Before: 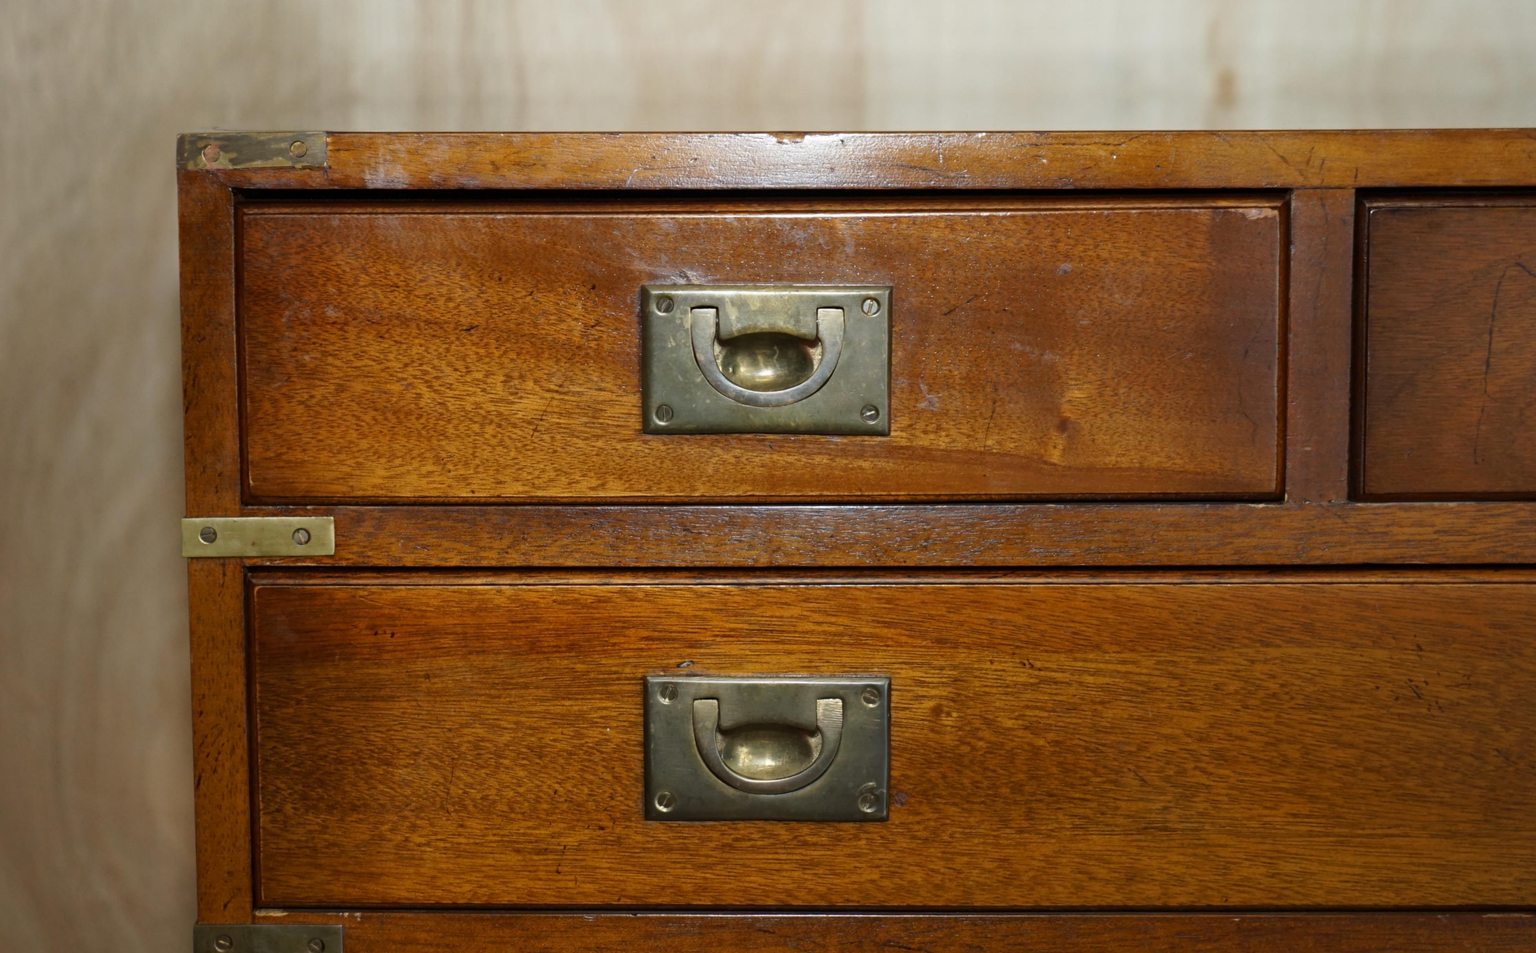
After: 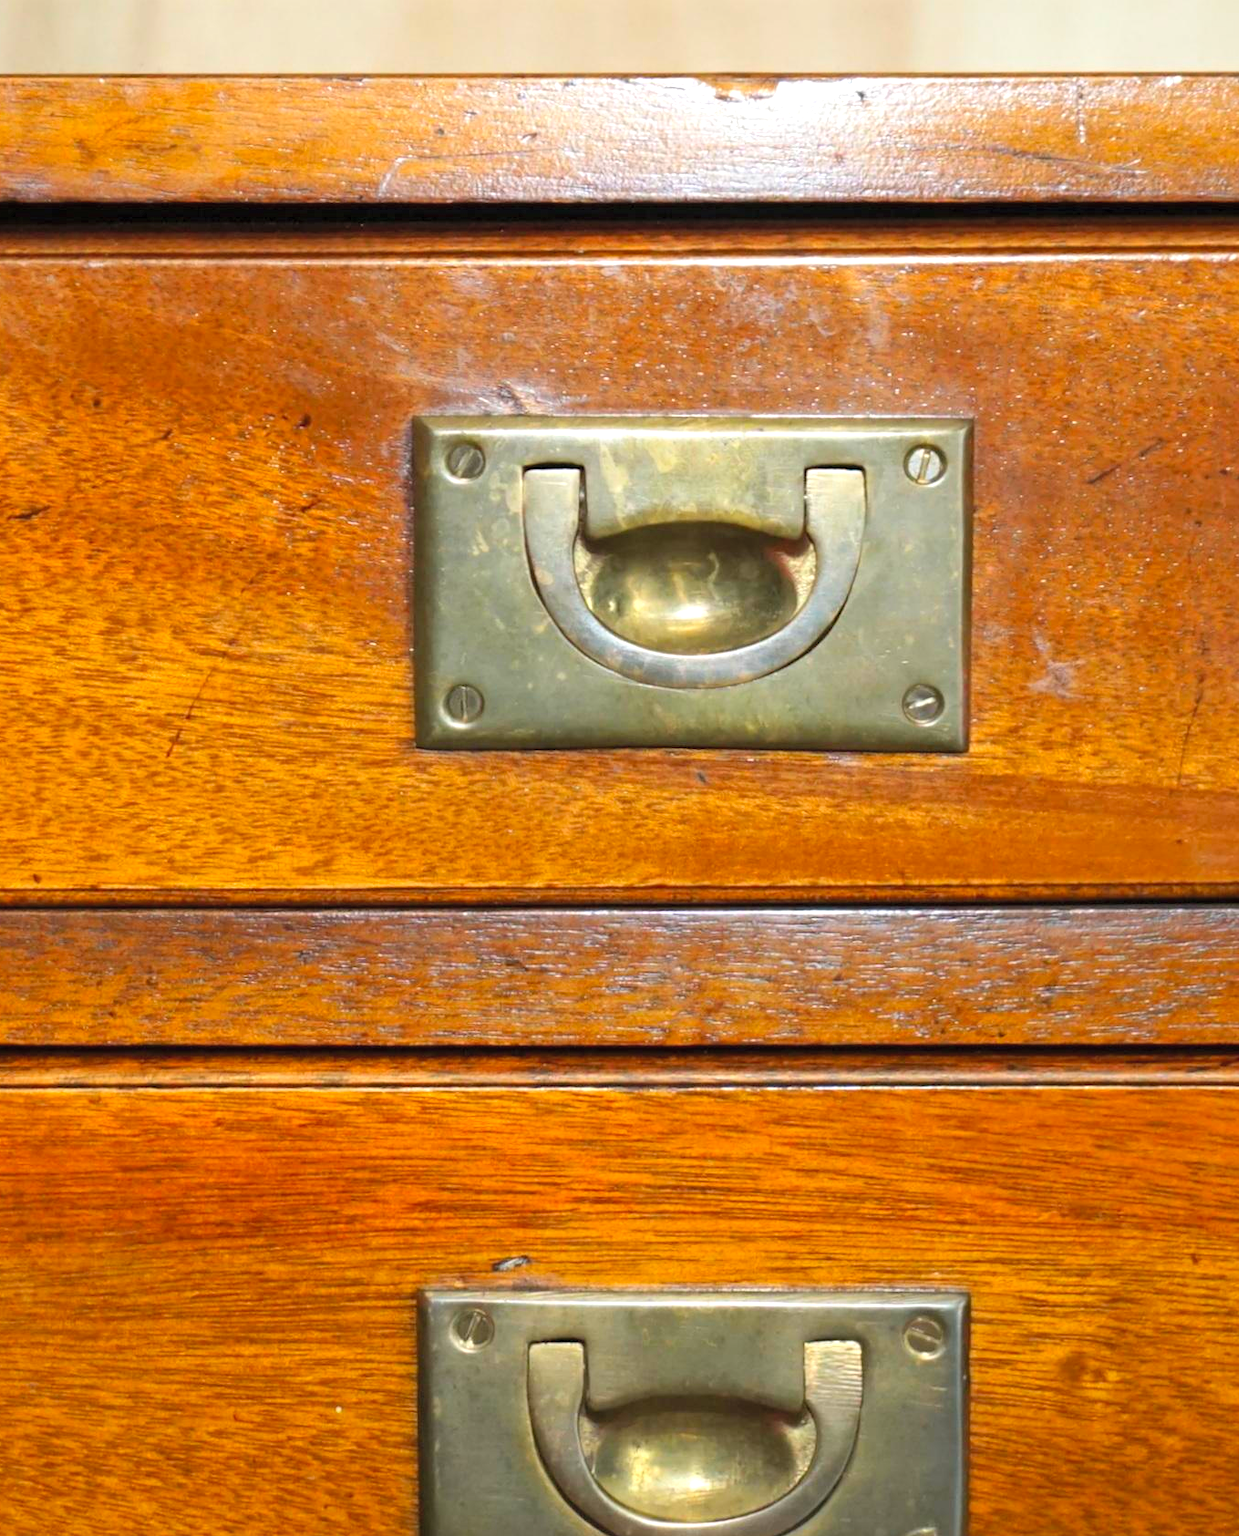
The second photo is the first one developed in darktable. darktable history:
crop and rotate: left 29.774%, top 10.401%, right 34.084%, bottom 17.454%
contrast brightness saturation: contrast 0.069, brightness 0.177, saturation 0.407
exposure: exposure 0.564 EV, compensate highlight preservation false
